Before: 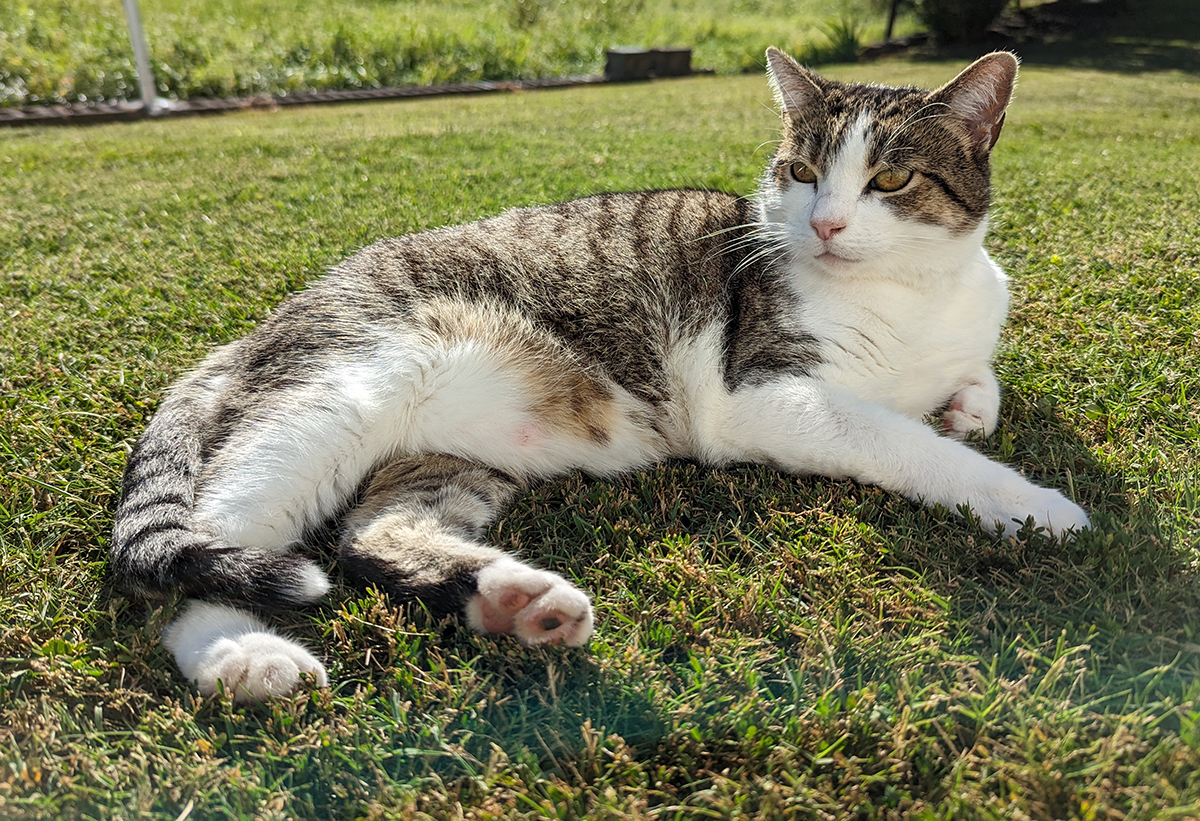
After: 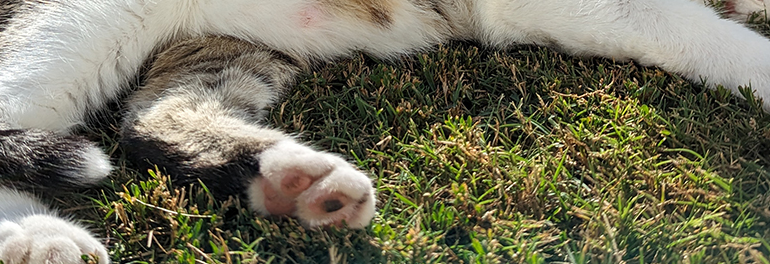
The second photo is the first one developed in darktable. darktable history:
crop: left 18.211%, top 50.994%, right 17.615%, bottom 16.811%
